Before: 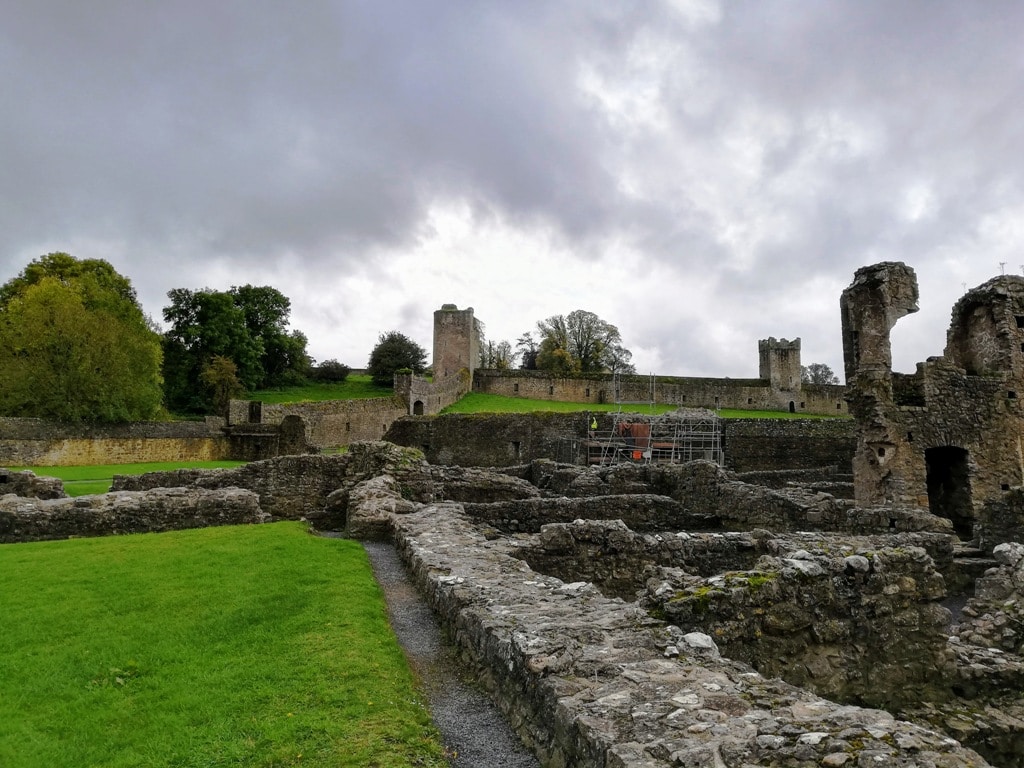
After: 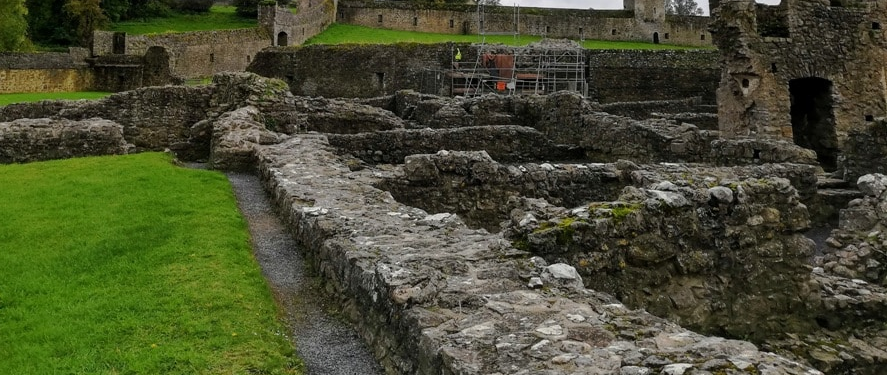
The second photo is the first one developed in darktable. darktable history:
color balance: mode lift, gamma, gain (sRGB)
crop and rotate: left 13.306%, top 48.129%, bottom 2.928%
